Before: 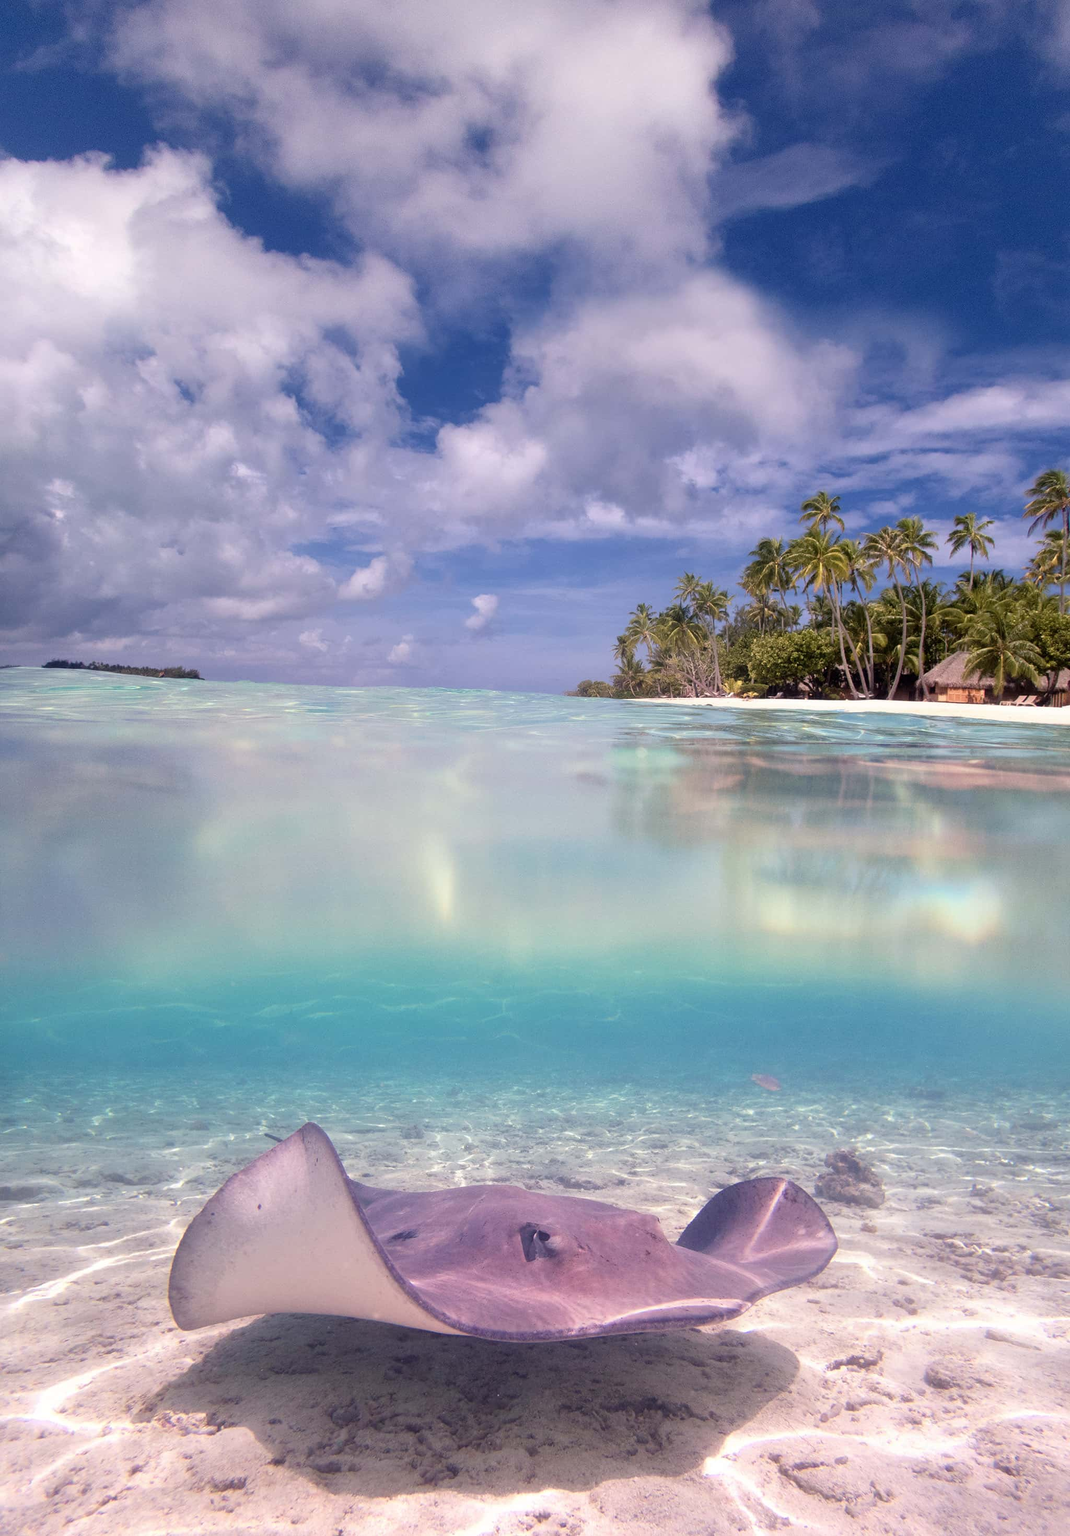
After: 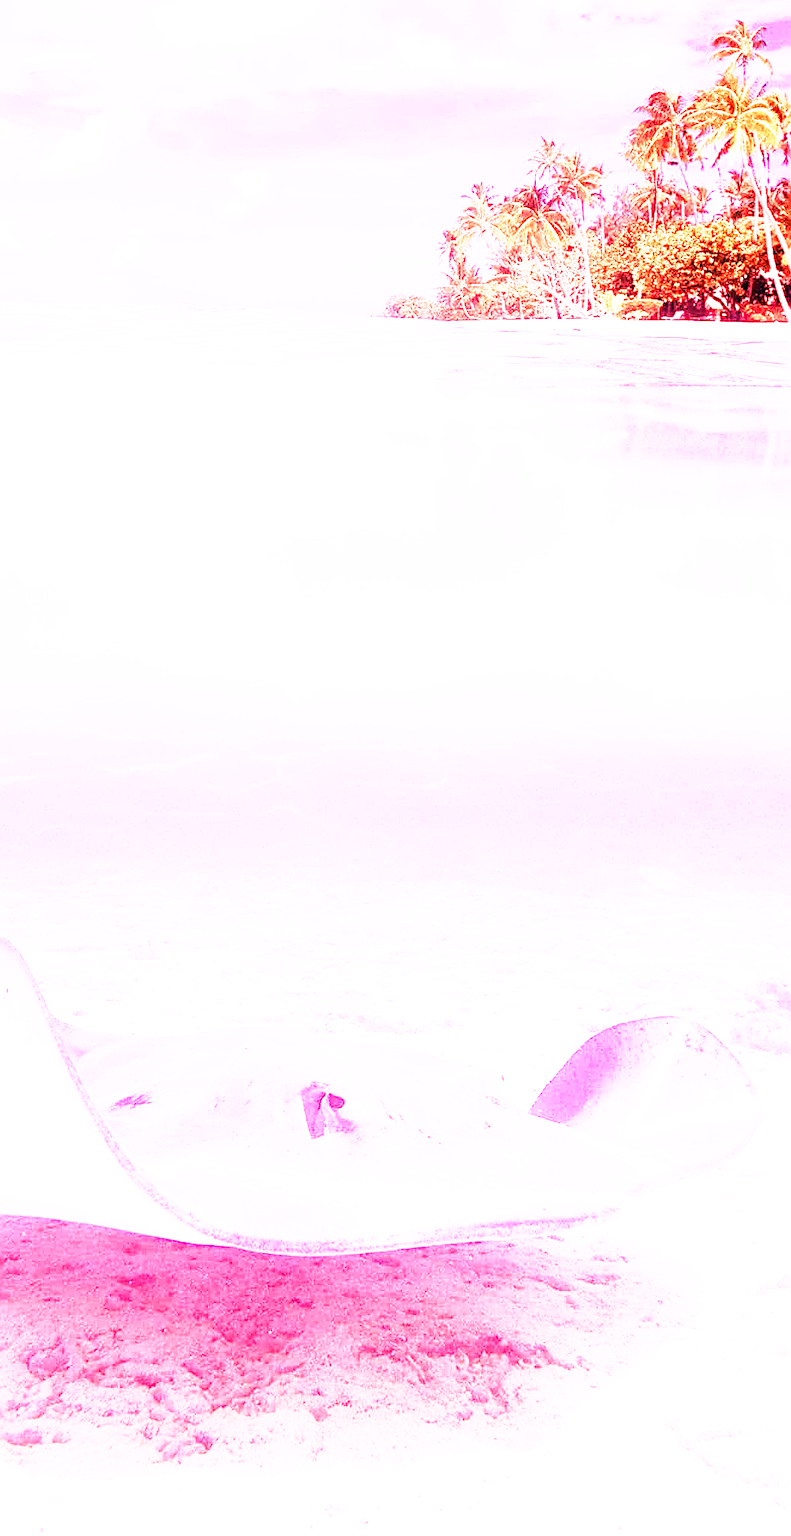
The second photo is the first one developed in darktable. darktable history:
crop and rotate: left 29.237%, top 31.152%, right 19.807%
base curve: curves: ch0 [(0, 0) (0.495, 0.917) (1, 1)], preserve colors none
sharpen: on, module defaults
white balance: red 4.26, blue 1.802
haze removal: compatibility mode true, adaptive false
